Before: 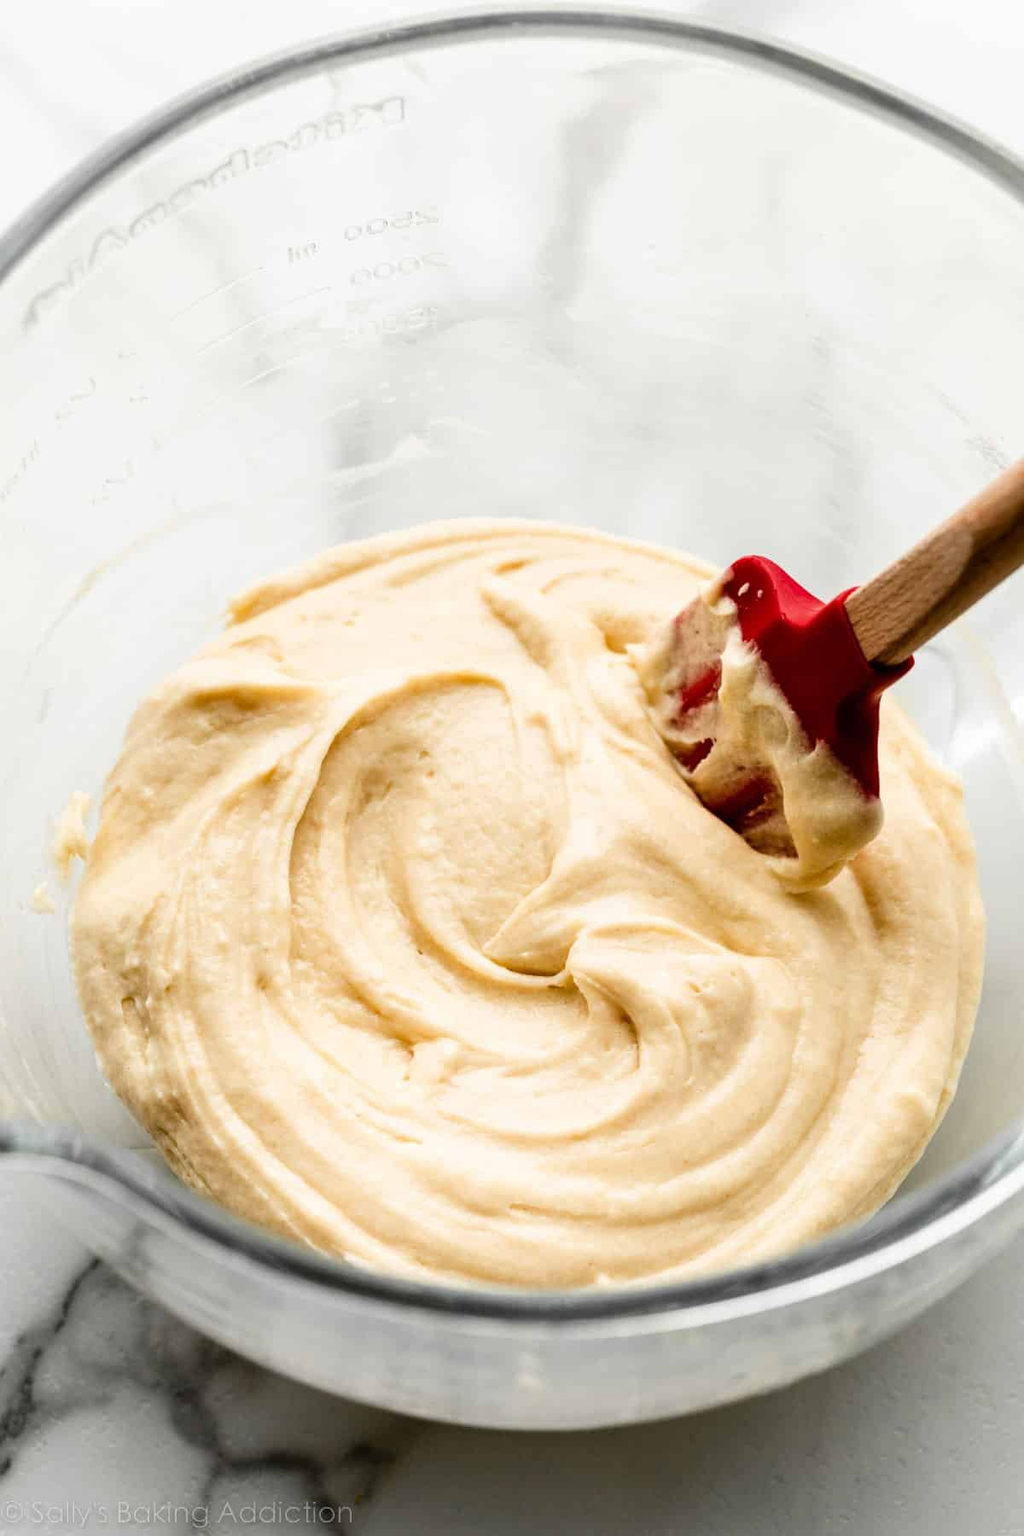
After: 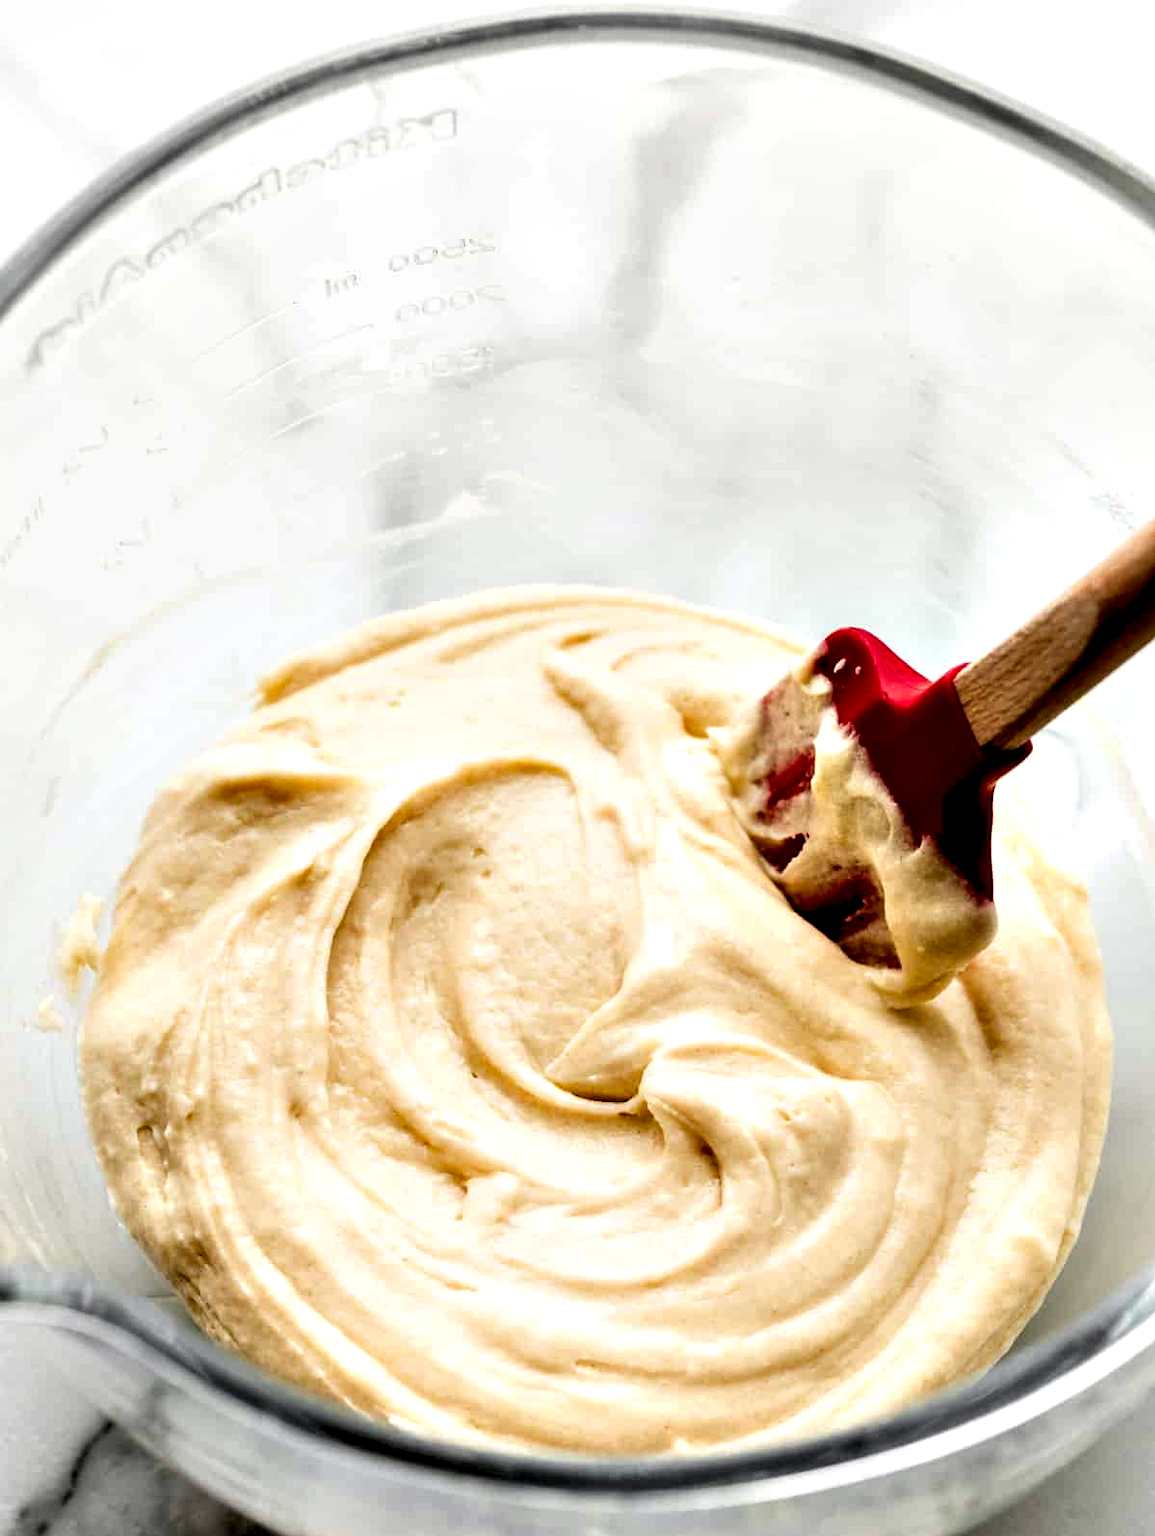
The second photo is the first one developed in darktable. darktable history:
exposure: exposure 0.073 EV, compensate highlight preservation false
crop and rotate: top 0%, bottom 11.444%
contrast equalizer: y [[0.6 ×6], [0.55 ×6], [0 ×6], [0 ×6], [0 ×6]]
